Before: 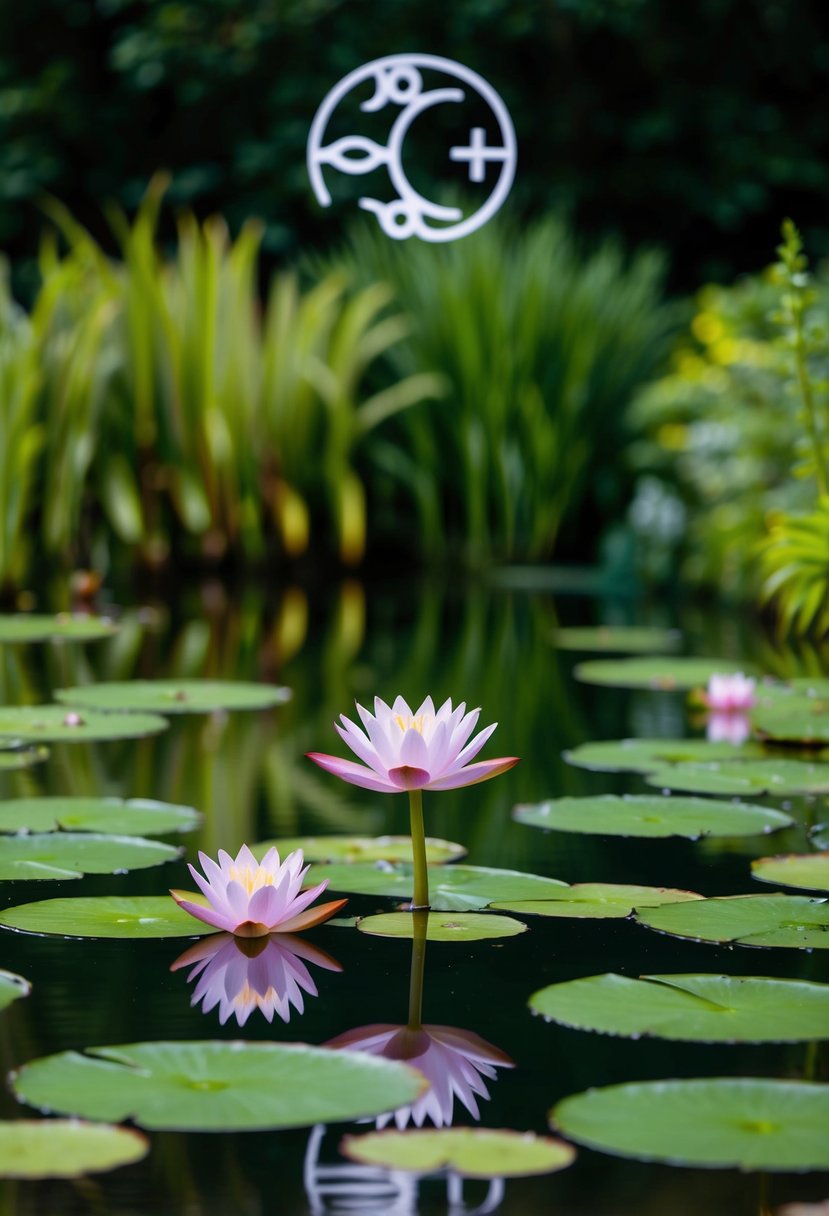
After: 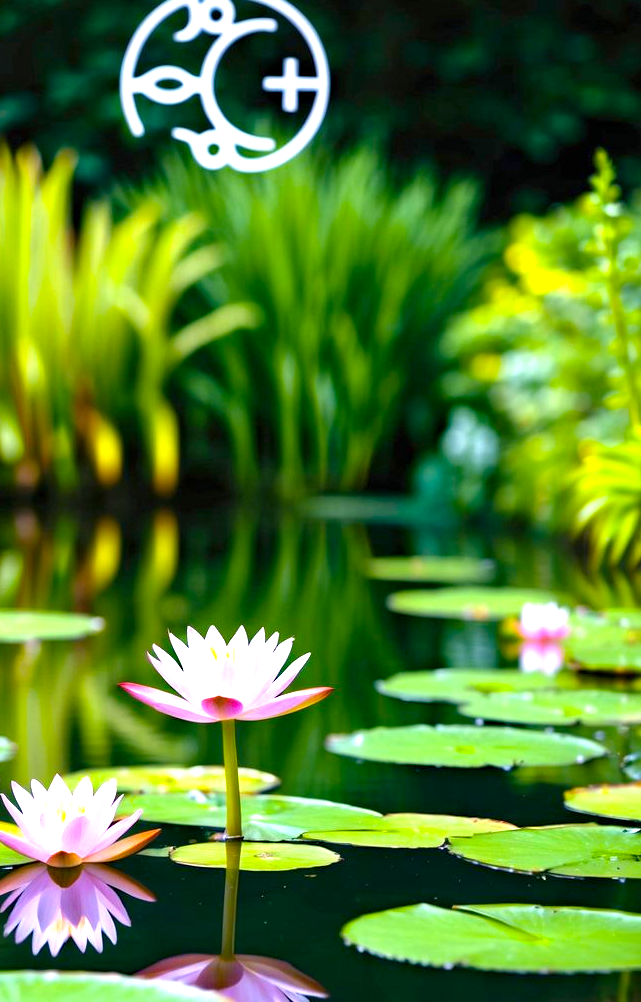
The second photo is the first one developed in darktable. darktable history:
haze removal: adaptive false
color balance rgb: shadows lift › chroma 2.051%, shadows lift › hue 183.21°, perceptual saturation grading › global saturation 16.768%, global vibrance 20%
exposure: black level correction 0, exposure 1.455 EV, compensate highlight preservation false
tone equalizer: edges refinement/feathering 500, mask exposure compensation -1.57 EV, preserve details no
crop: left 22.623%, top 5.816%, bottom 11.717%
